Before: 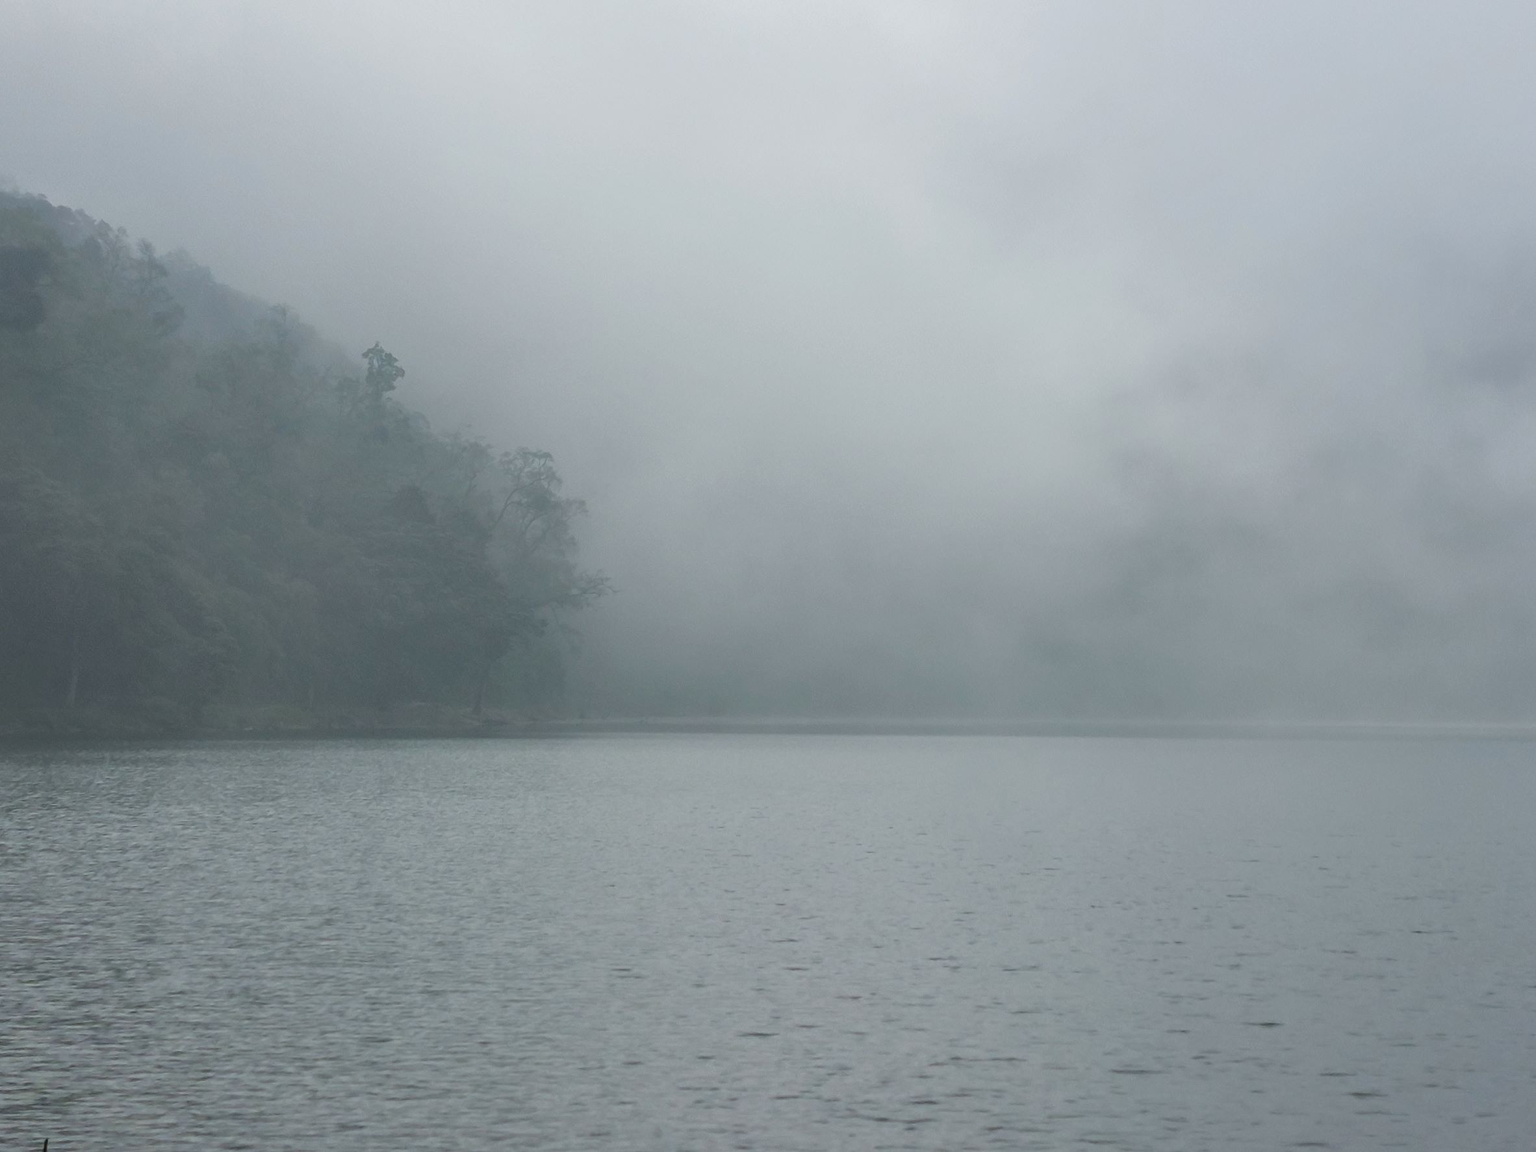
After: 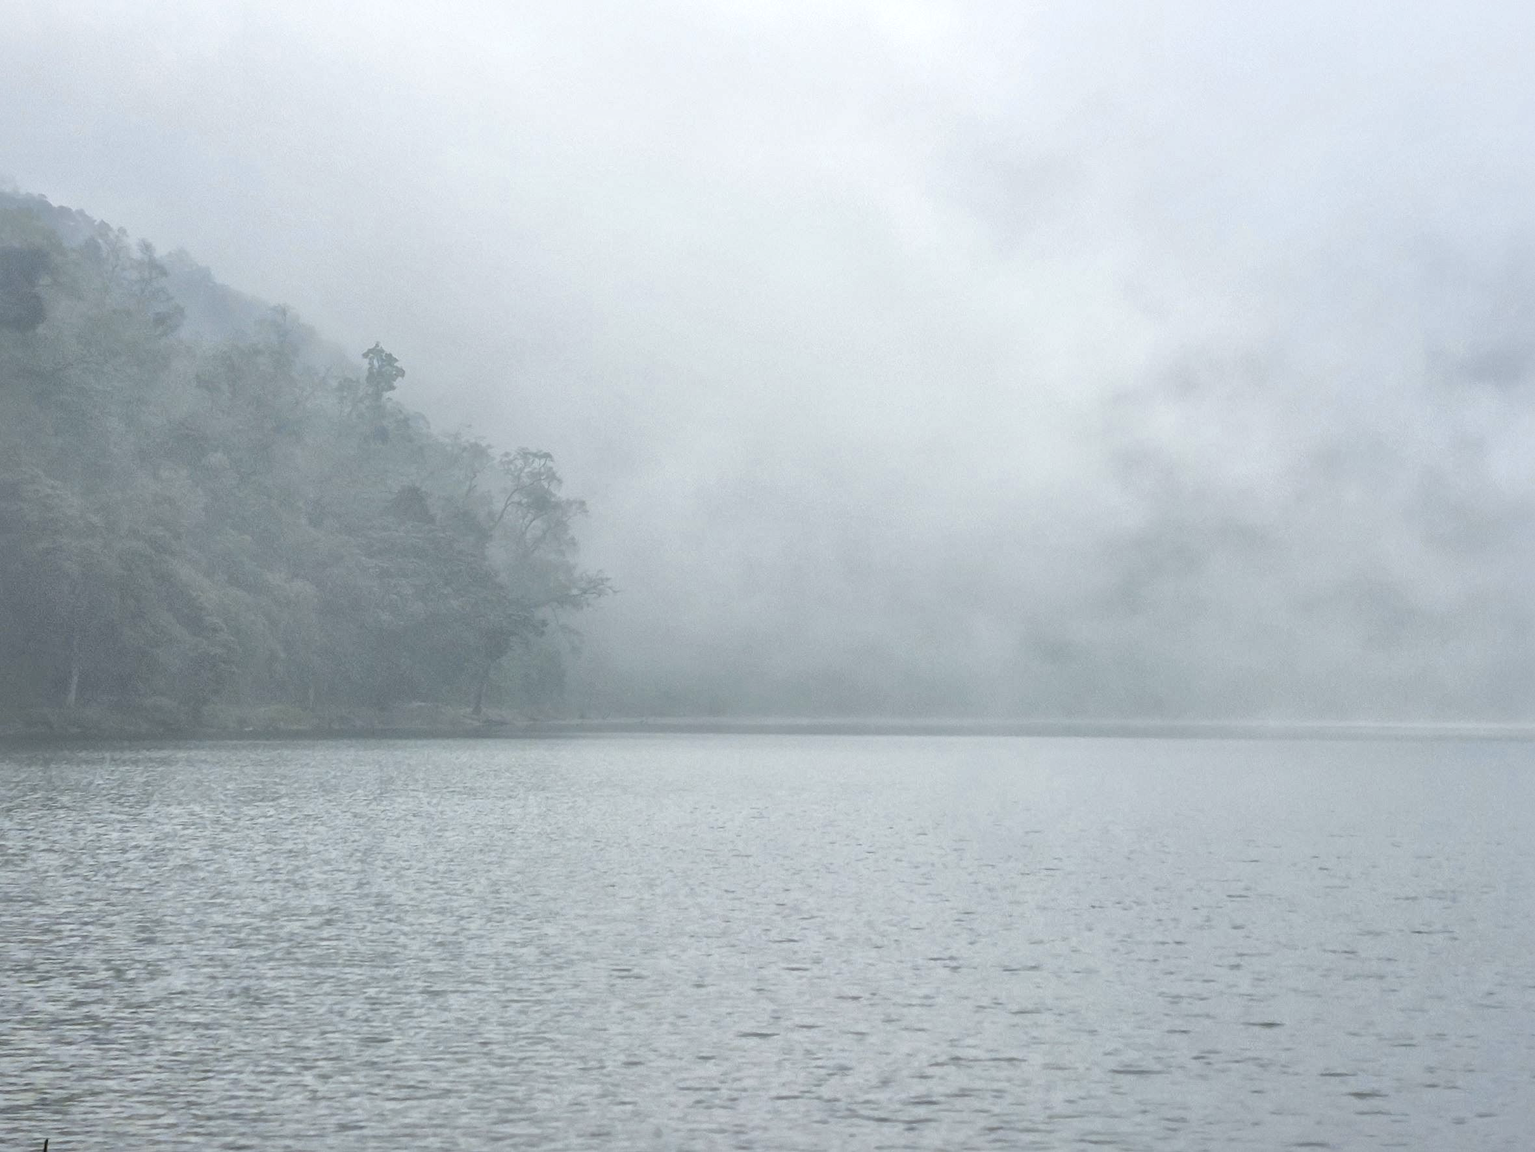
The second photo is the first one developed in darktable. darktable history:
global tonemap: drago (1, 100), detail 1
color contrast: green-magenta contrast 0.85, blue-yellow contrast 1.25, unbound 0
